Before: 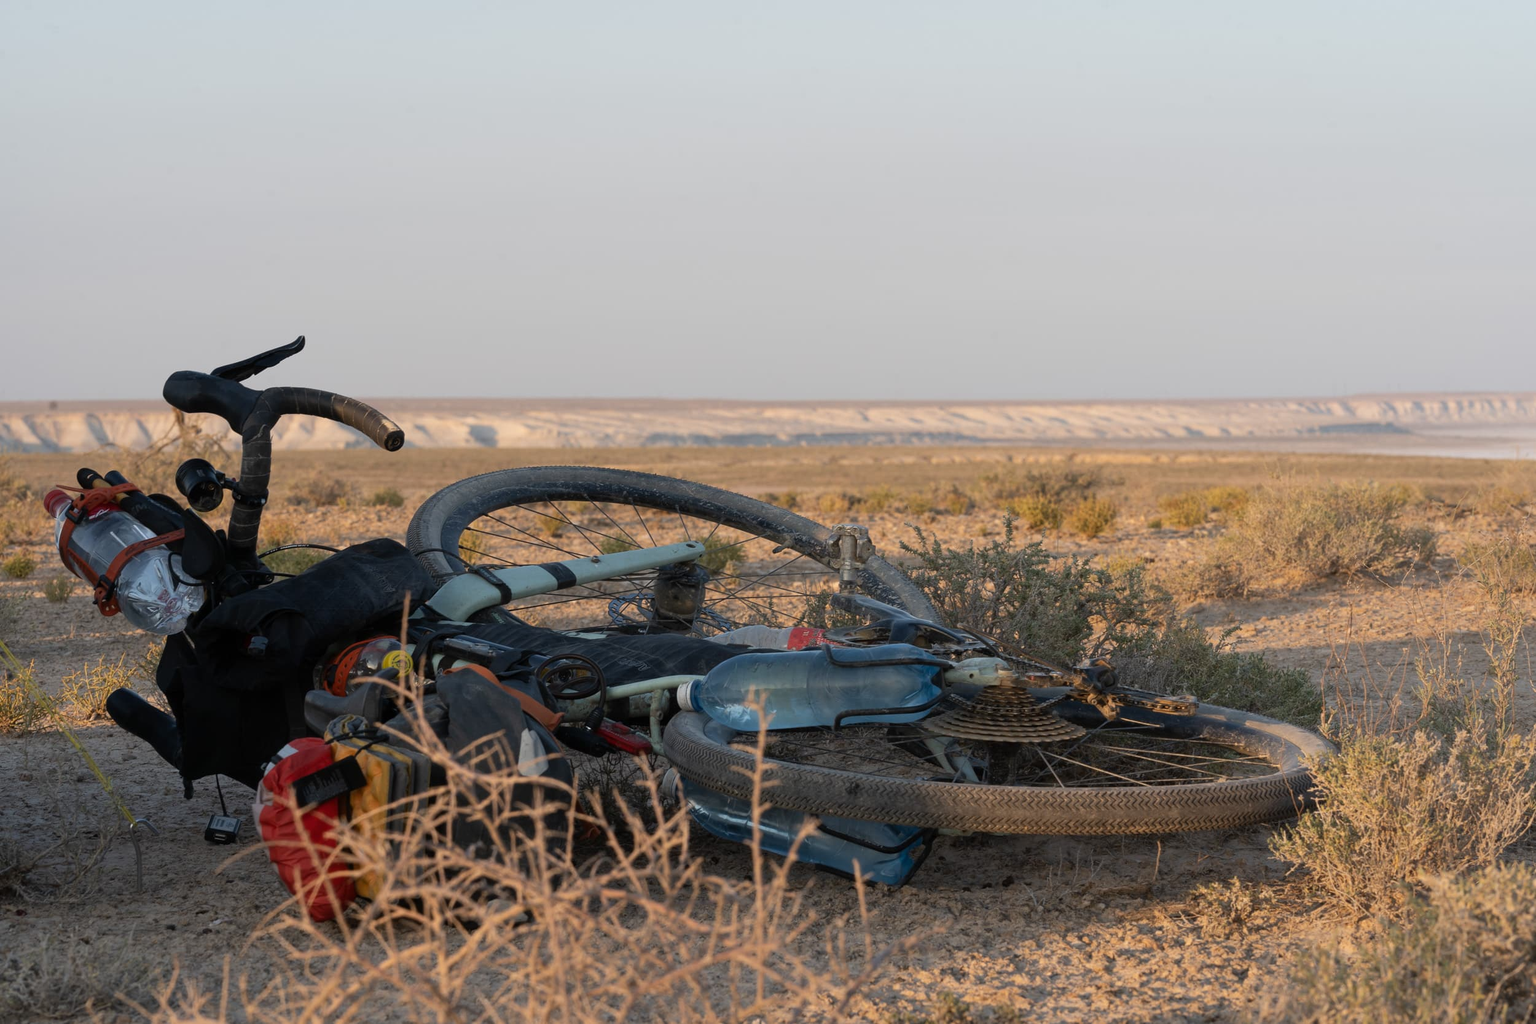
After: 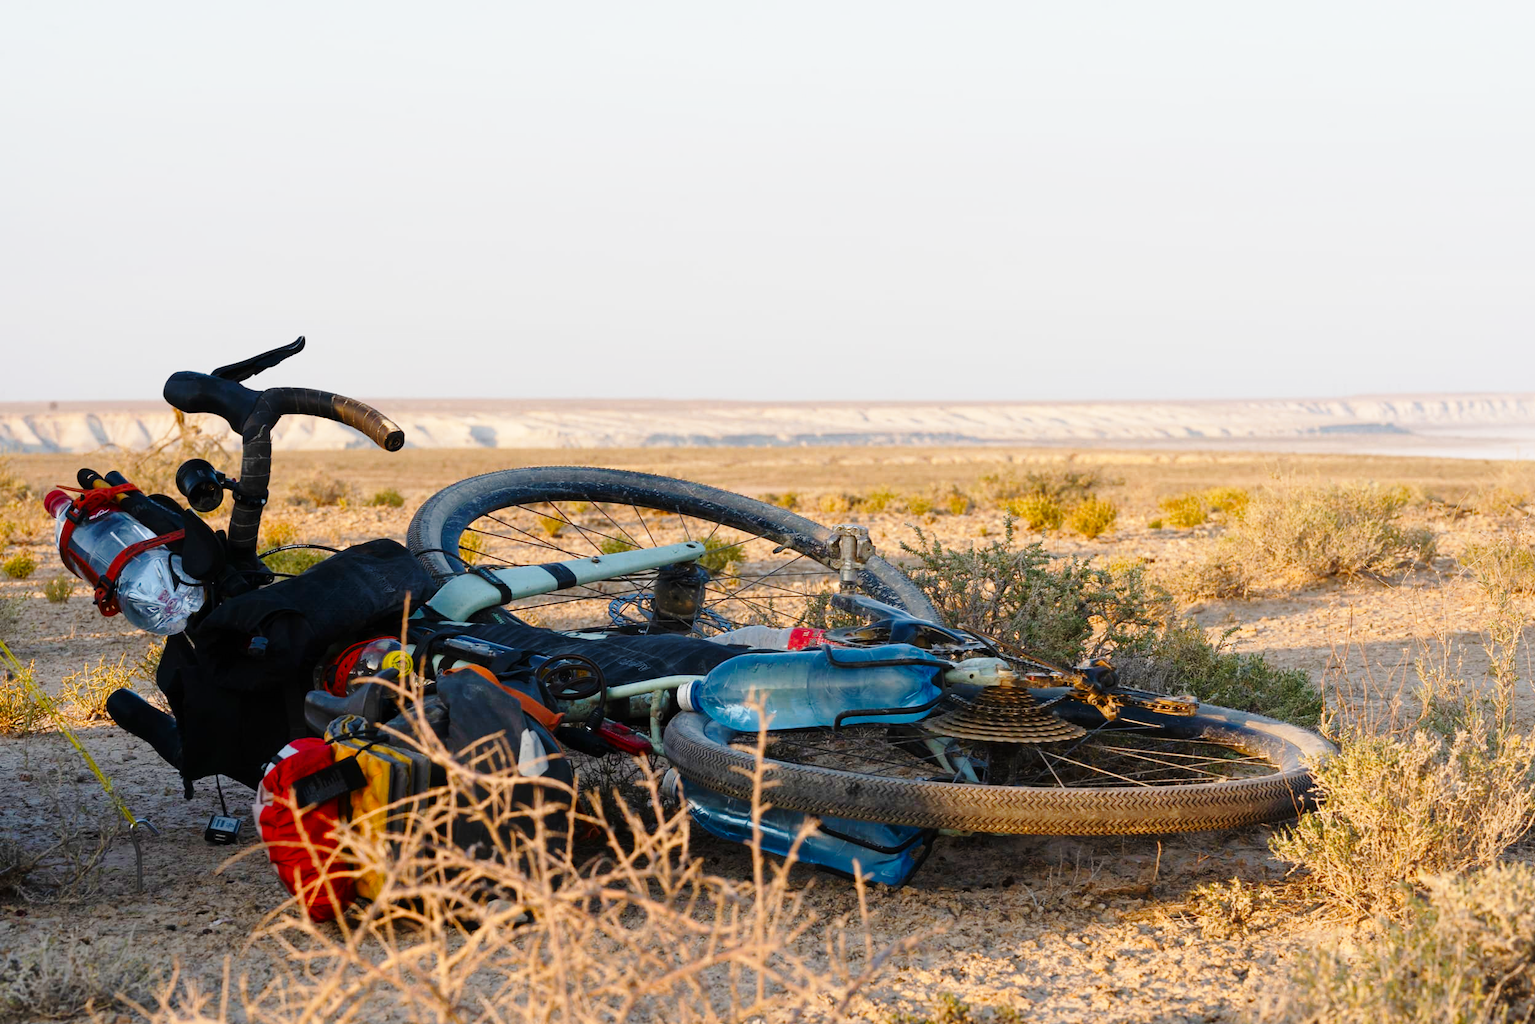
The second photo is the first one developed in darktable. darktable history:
base curve: curves: ch0 [(0, 0) (0.028, 0.03) (0.121, 0.232) (0.46, 0.748) (0.859, 0.968) (1, 1)], preserve colors none
color balance rgb: perceptual saturation grading › global saturation 20%, perceptual saturation grading › highlights -24.953%, perceptual saturation grading › shadows 49.251%, contrast 5.007%
